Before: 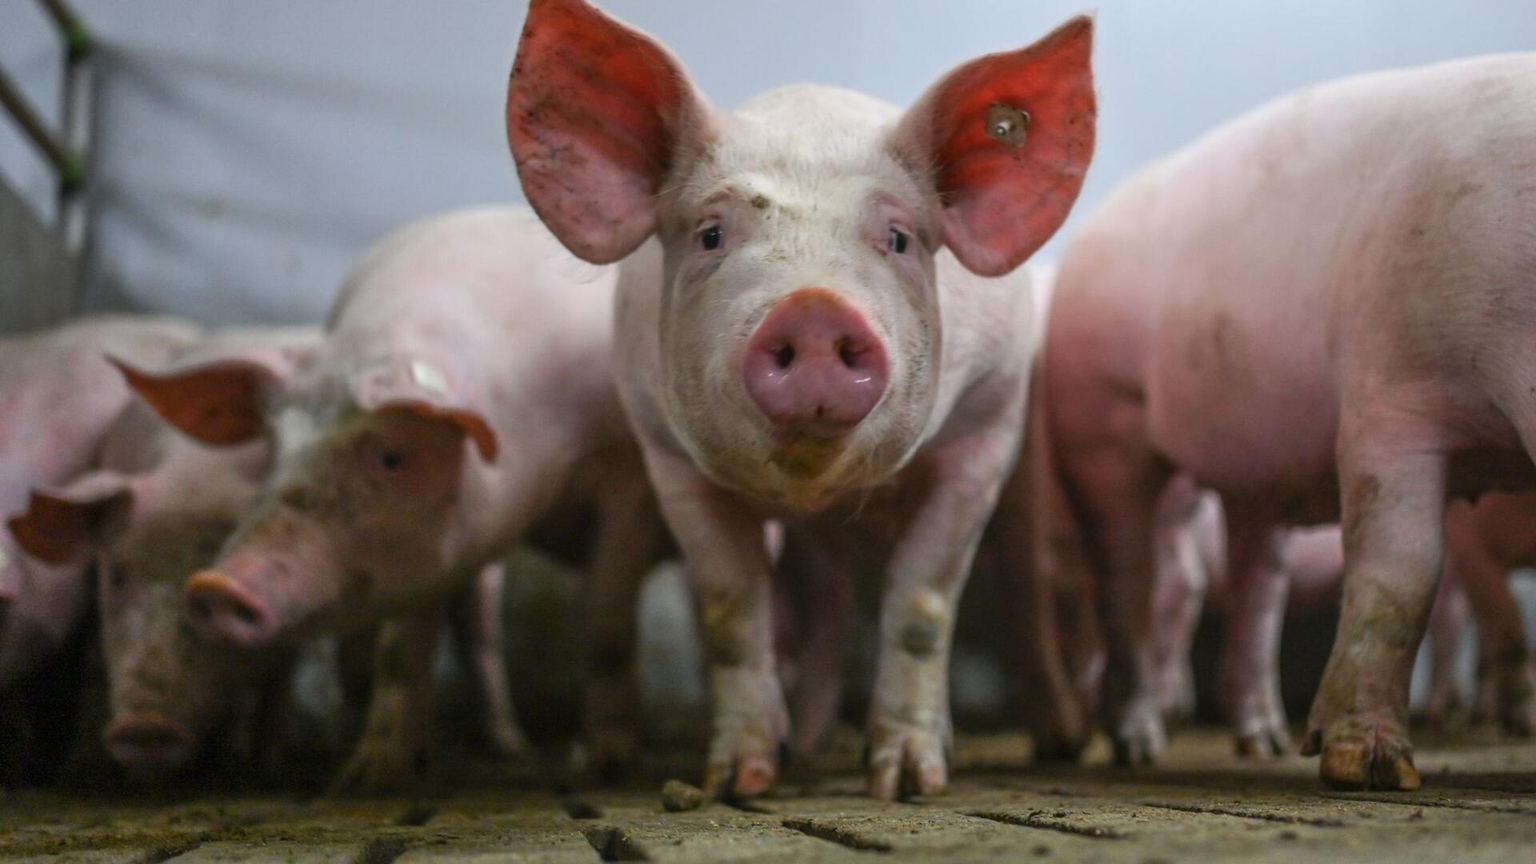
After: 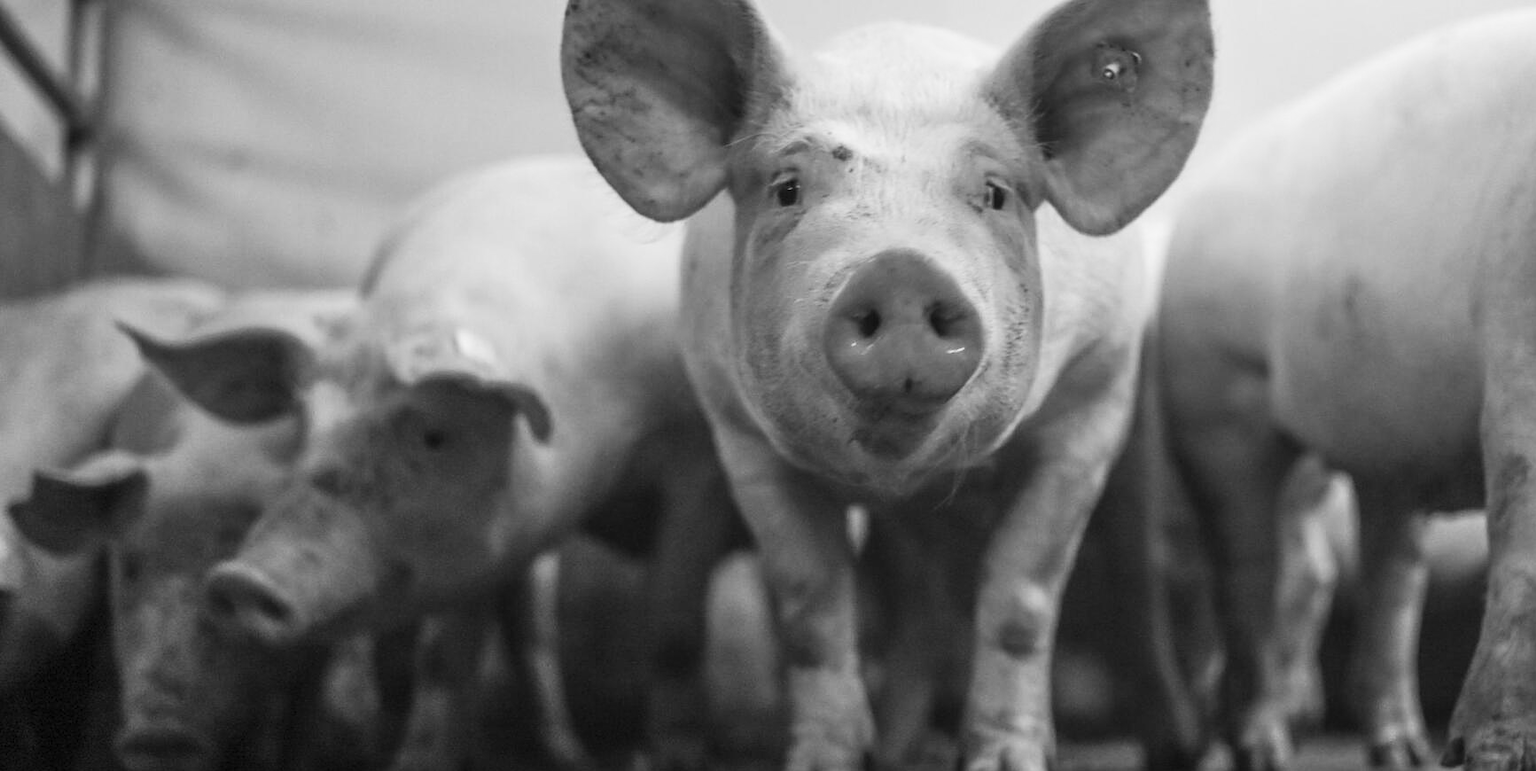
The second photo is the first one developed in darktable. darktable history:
crop: top 7.49%, right 9.717%, bottom 11.943%
contrast brightness saturation: contrast 0.2, brightness 0.16, saturation 0.22
monochrome: on, module defaults
sharpen: amount 0.2
